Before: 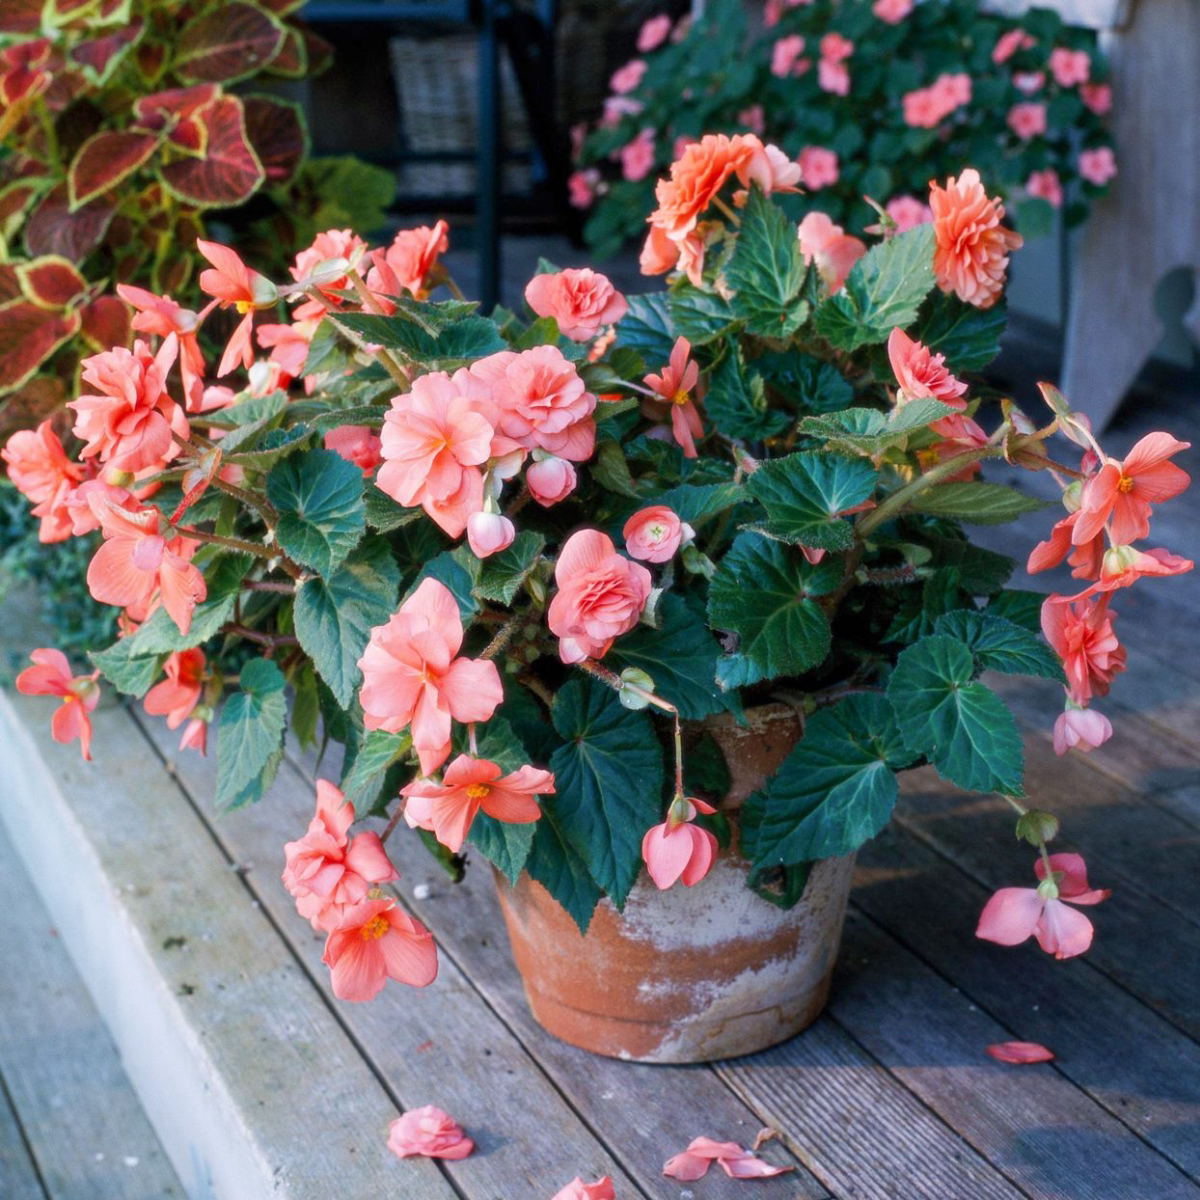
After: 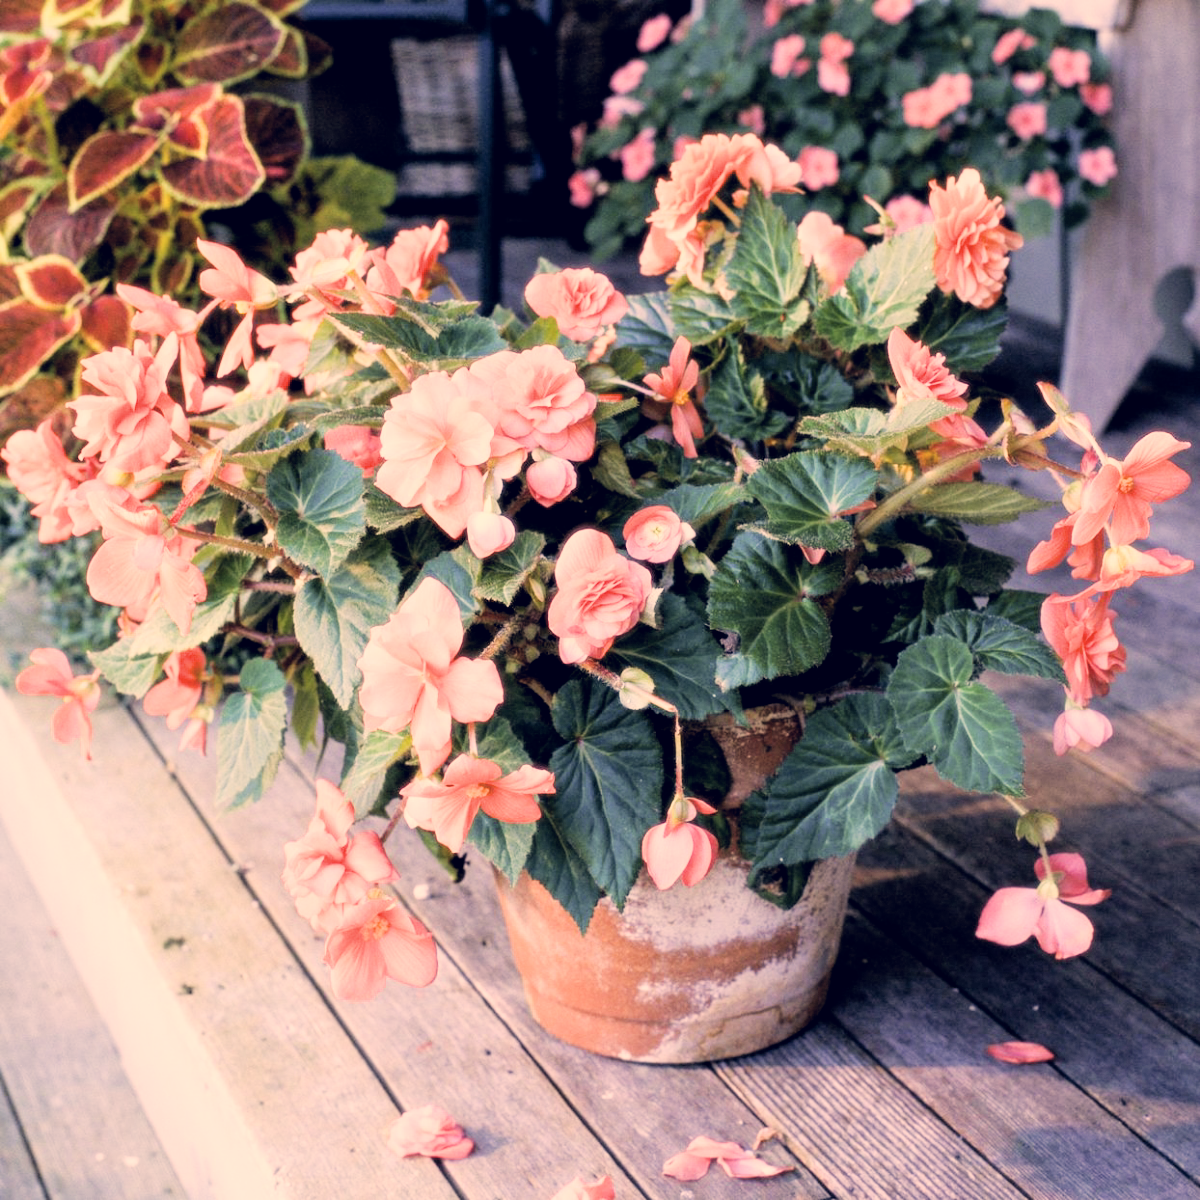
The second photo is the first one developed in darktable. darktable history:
exposure: exposure 1.206 EV, compensate exposure bias true, compensate highlight preservation false
color correction: highlights a* 19.63, highlights b* 27.08, shadows a* 3.4, shadows b* -17.16, saturation 0.75
filmic rgb: black relative exposure -5.02 EV, white relative exposure 3.97 EV, hardness 2.9, contrast 1.188, highlights saturation mix -29.02%
color balance rgb: power › chroma 0.664%, power › hue 60°, perceptual saturation grading › global saturation 0.477%
